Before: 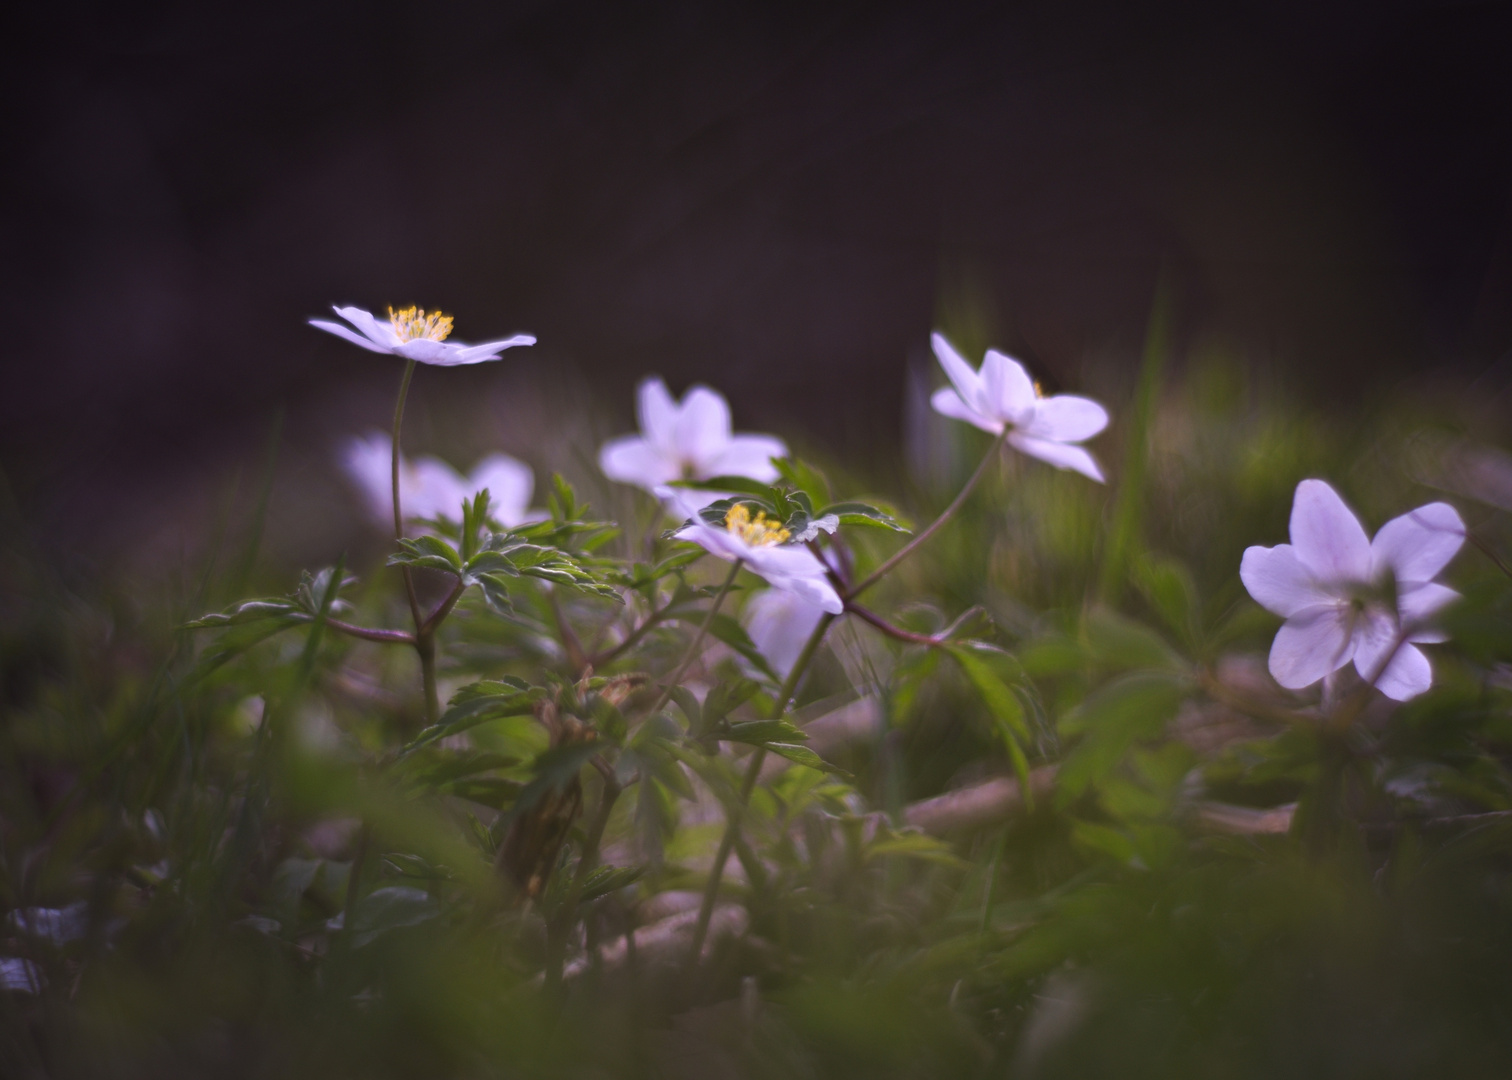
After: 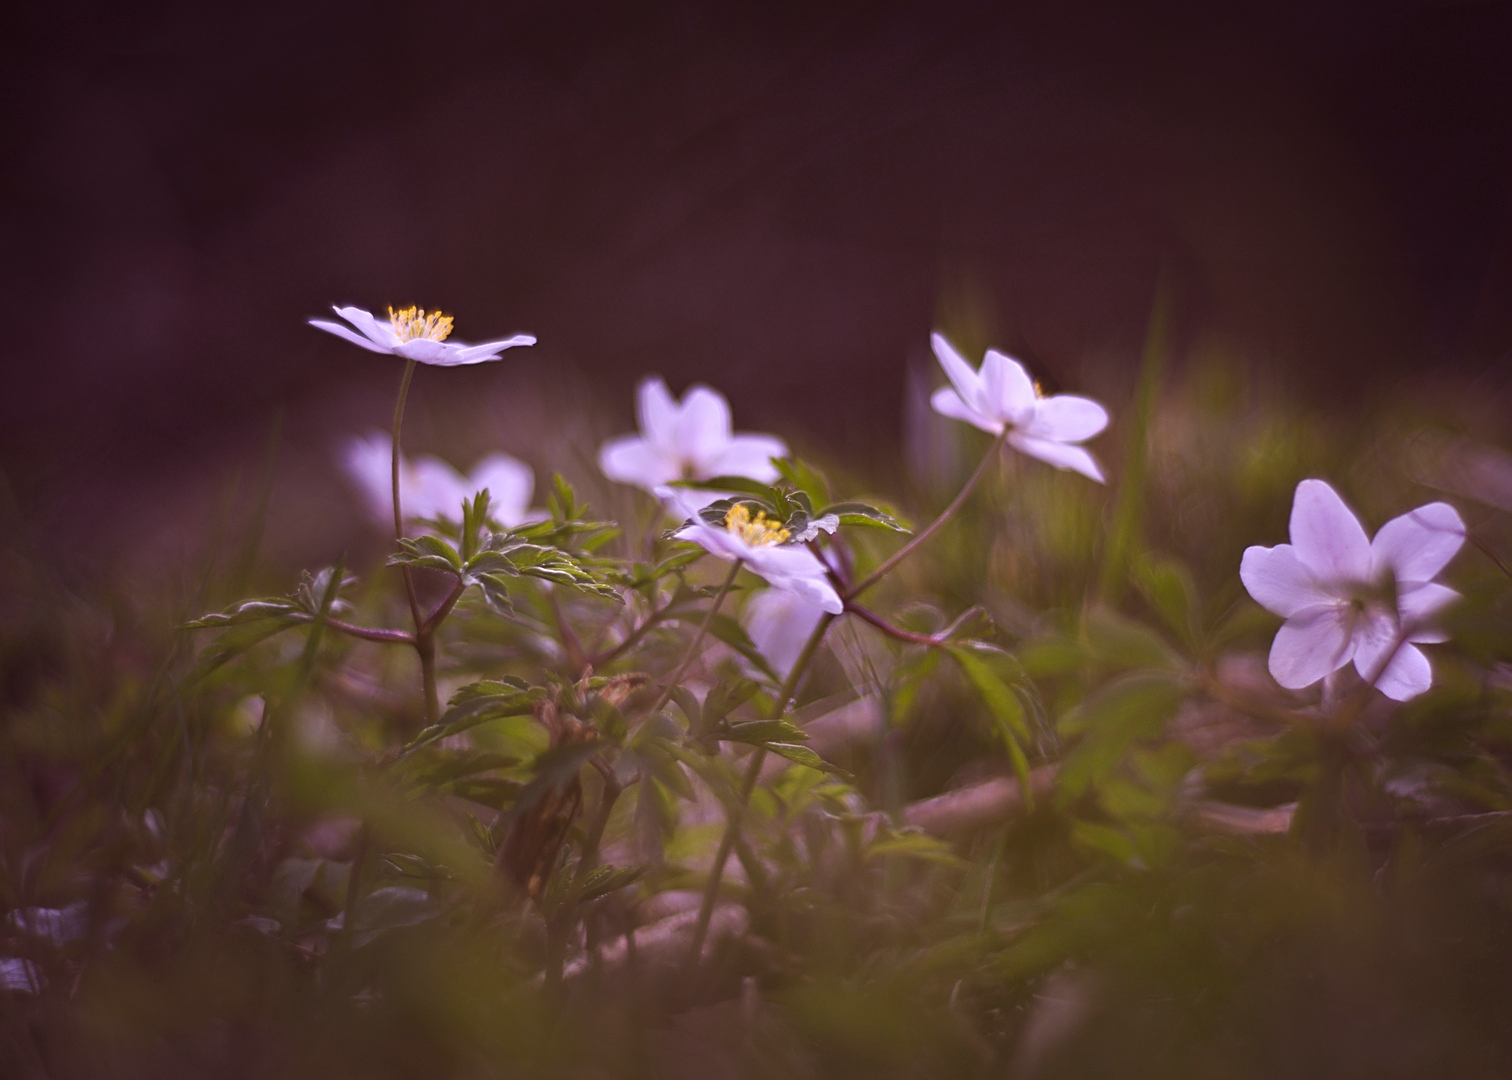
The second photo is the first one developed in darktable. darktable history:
sharpen: on, module defaults
rgb levels: mode RGB, independent channels, levels [[0, 0.474, 1], [0, 0.5, 1], [0, 0.5, 1]]
